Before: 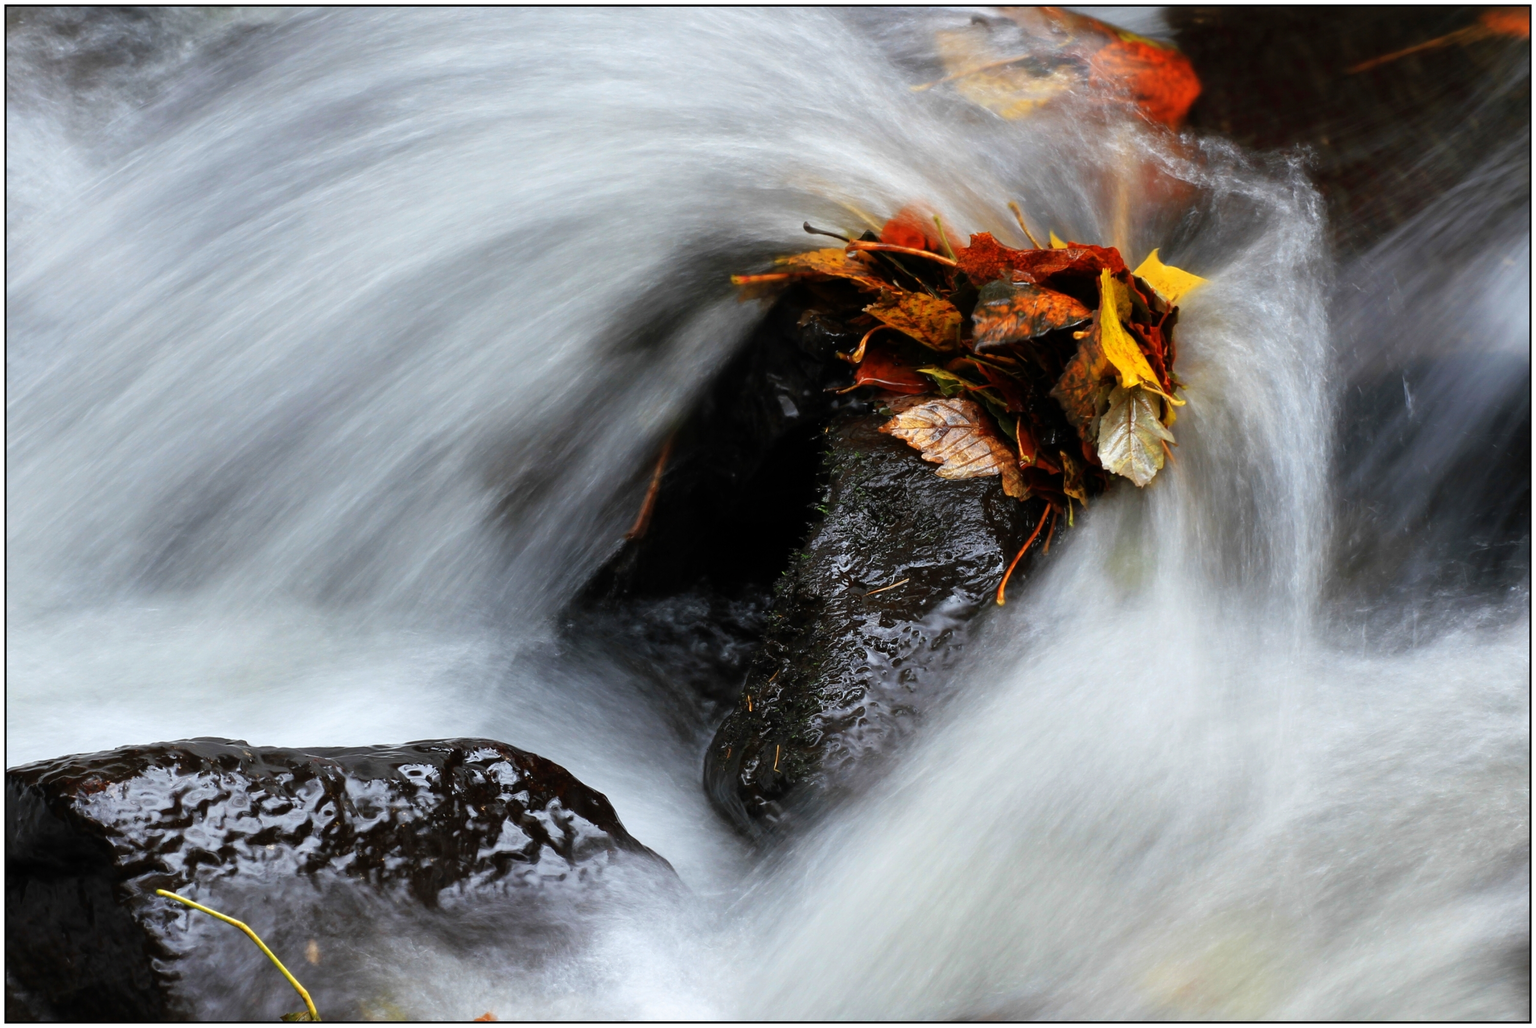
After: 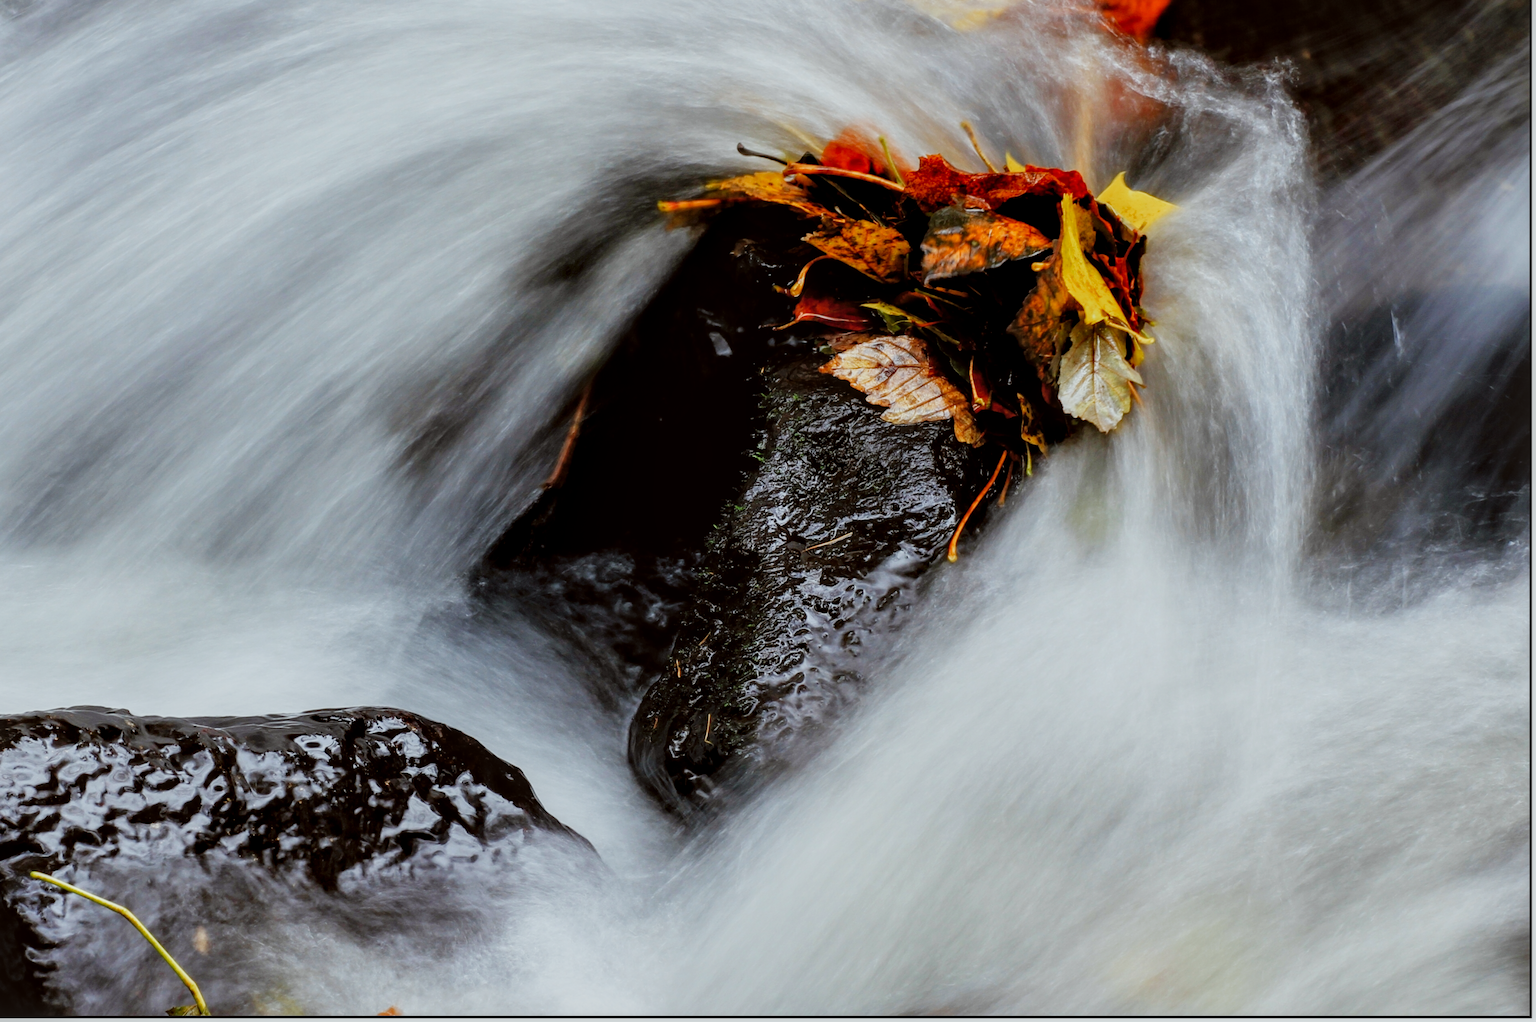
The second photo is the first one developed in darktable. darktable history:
local contrast: detail 130%
color correction: highlights a* -2.72, highlights b* -2.11, shadows a* 2.47, shadows b* 2.74
contrast brightness saturation: contrast 0.034, brightness 0.063, saturation 0.126
crop and rotate: left 8.386%, top 8.899%
filmic rgb: black relative exposure -7.65 EV, white relative exposure 4.56 EV, hardness 3.61, preserve chrominance no, color science v5 (2021)
